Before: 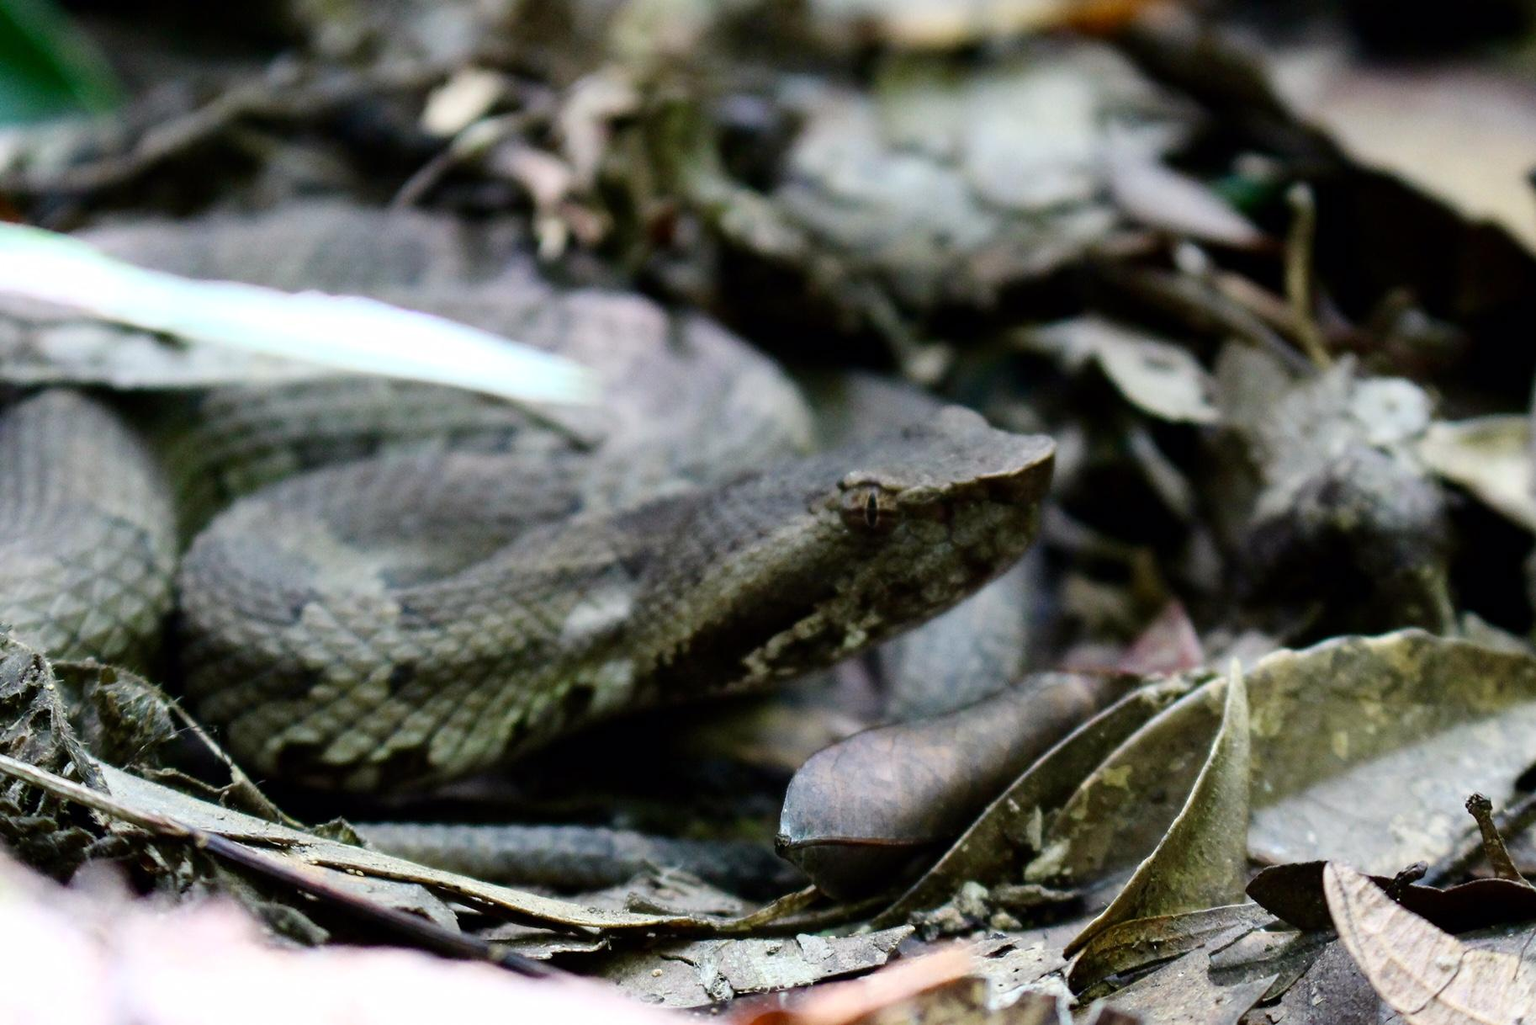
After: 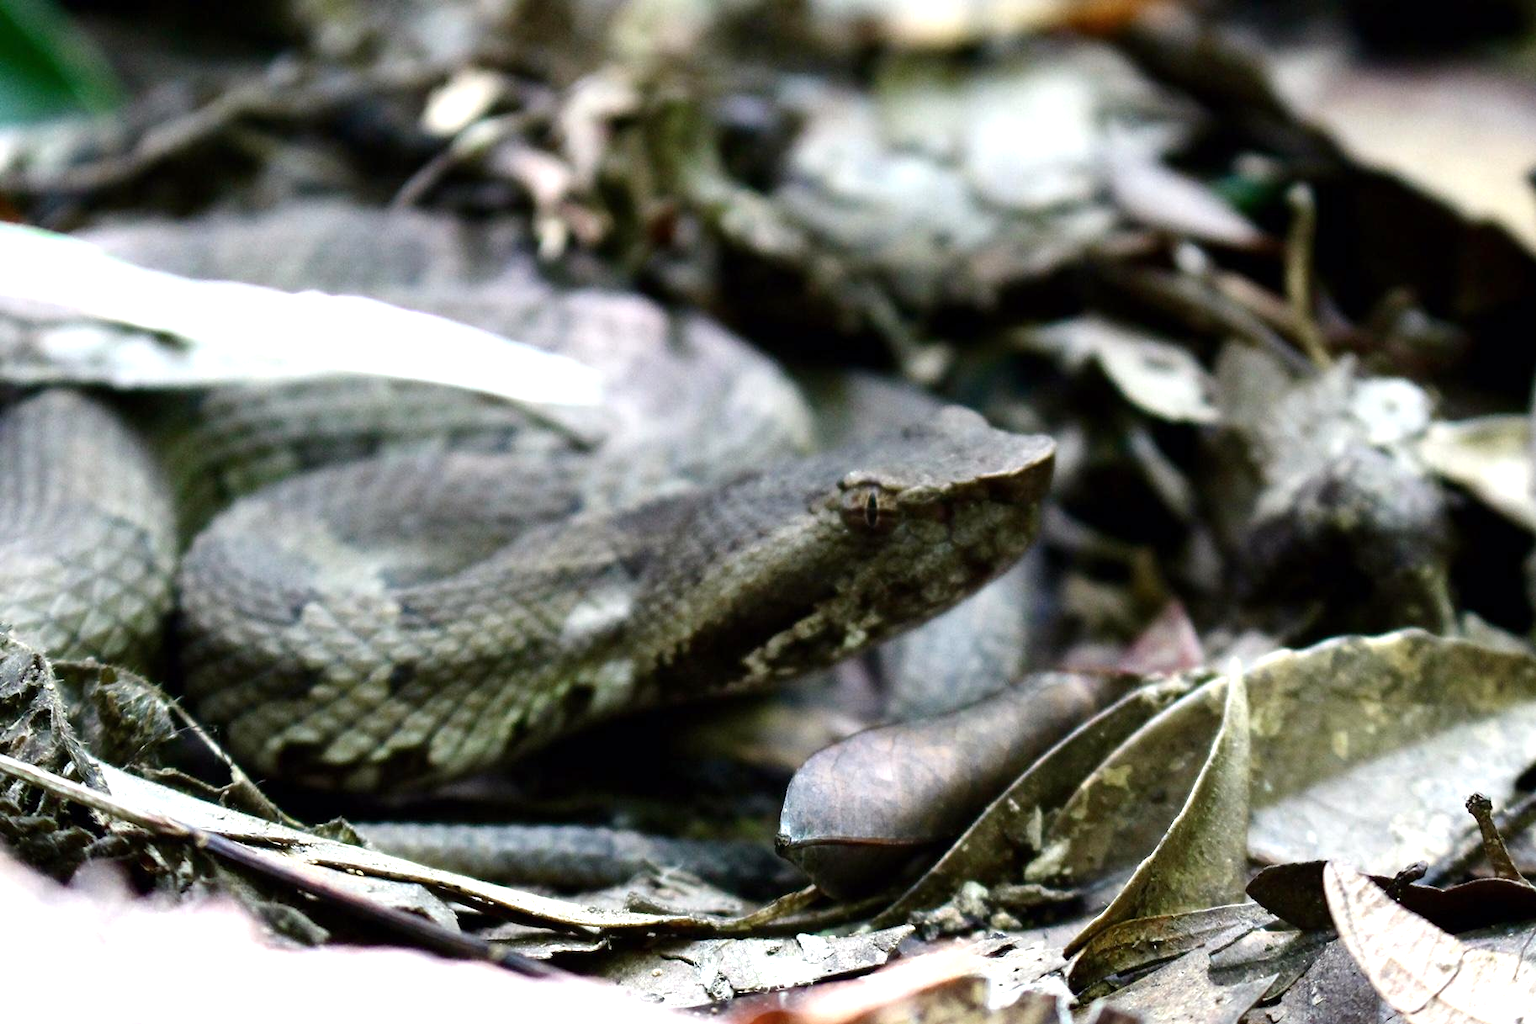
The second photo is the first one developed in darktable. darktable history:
color balance rgb: power › hue 61.18°, linear chroma grading › shadows -1.825%, linear chroma grading › highlights -14.44%, linear chroma grading › global chroma -9.825%, linear chroma grading › mid-tones -10.114%, perceptual saturation grading › global saturation 0.809%, perceptual brilliance grading › global brilliance 18.457%, global vibrance 20%
